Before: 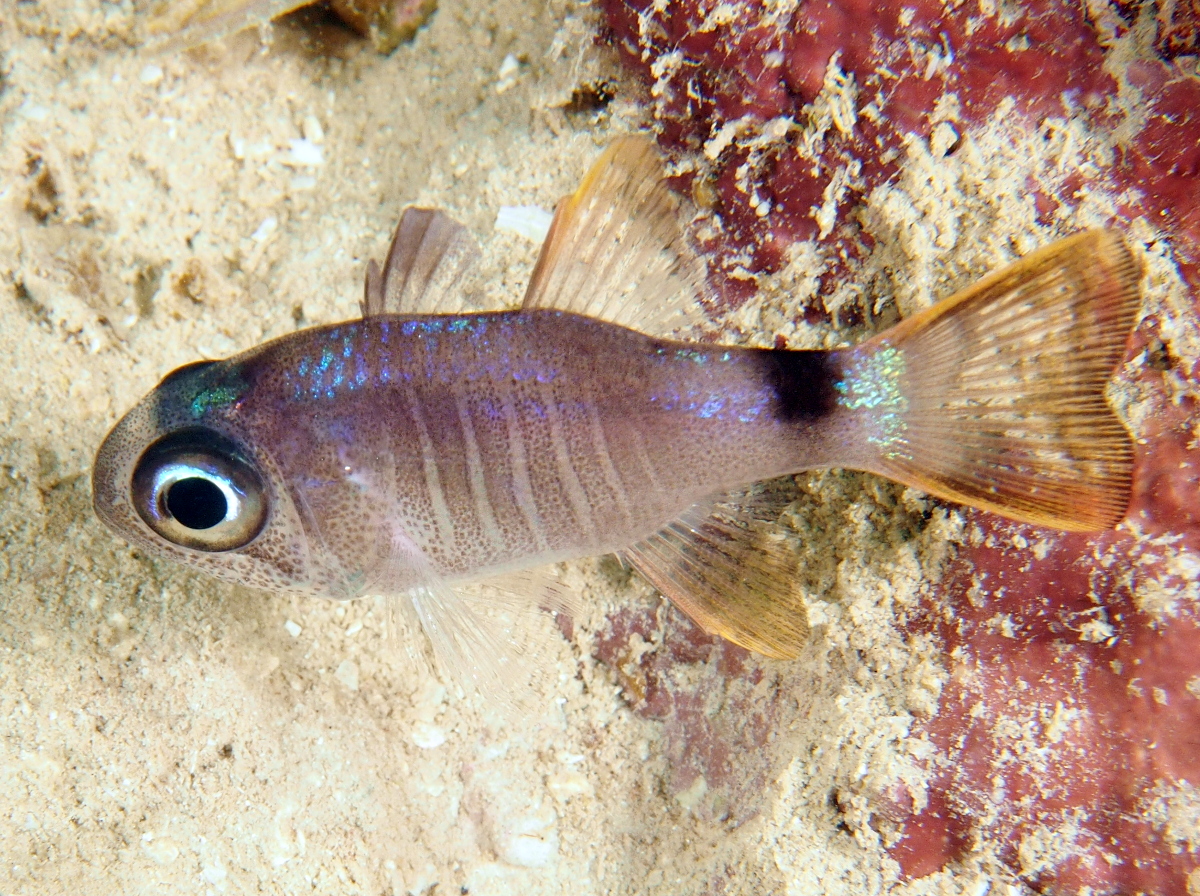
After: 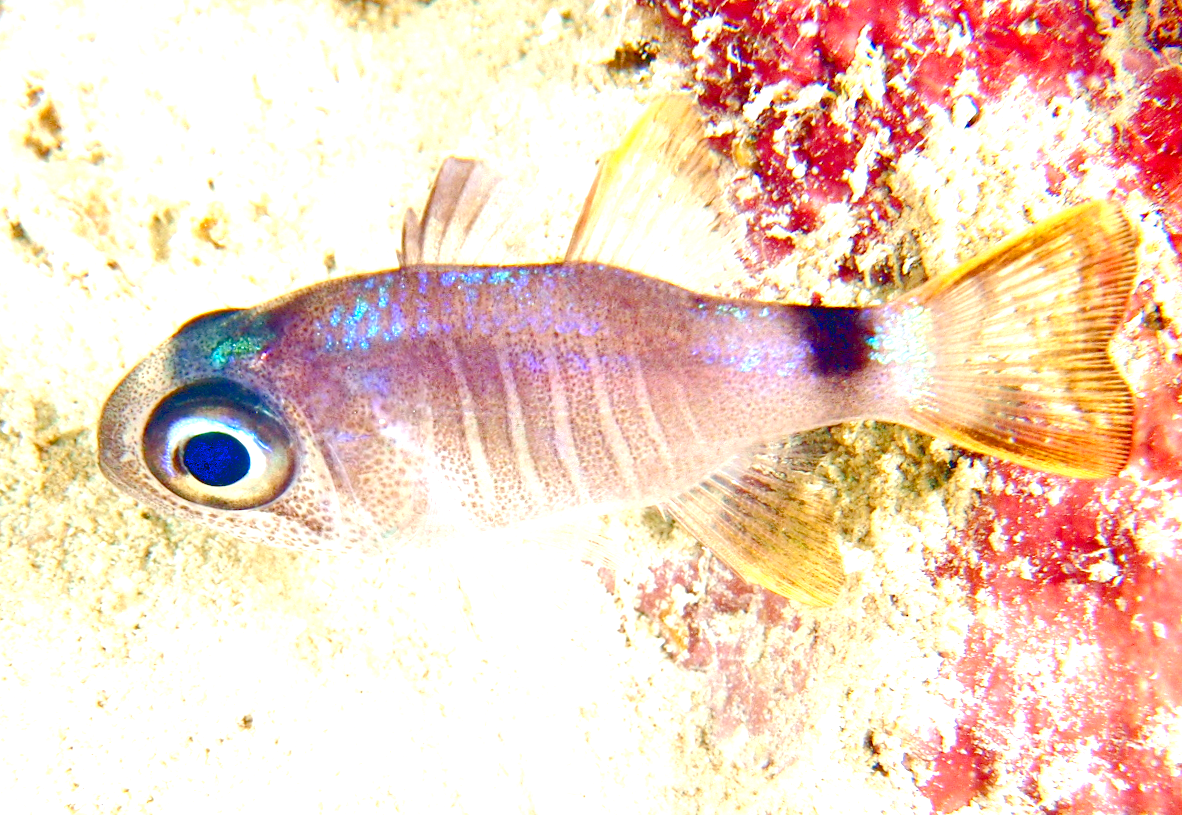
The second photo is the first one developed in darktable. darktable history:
tone curve: curves: ch0 [(0, 0.068) (1, 0.961)], color space Lab, linked channels, preserve colors none
exposure: black level correction 0, exposure 1.5 EV, compensate exposure bias true, compensate highlight preservation false
rotate and perspective: rotation -0.013°, lens shift (vertical) -0.027, lens shift (horizontal) 0.178, crop left 0.016, crop right 0.989, crop top 0.082, crop bottom 0.918
color balance rgb: perceptual saturation grading › global saturation 35%, perceptual saturation grading › highlights -25%, perceptual saturation grading › shadows 50%
